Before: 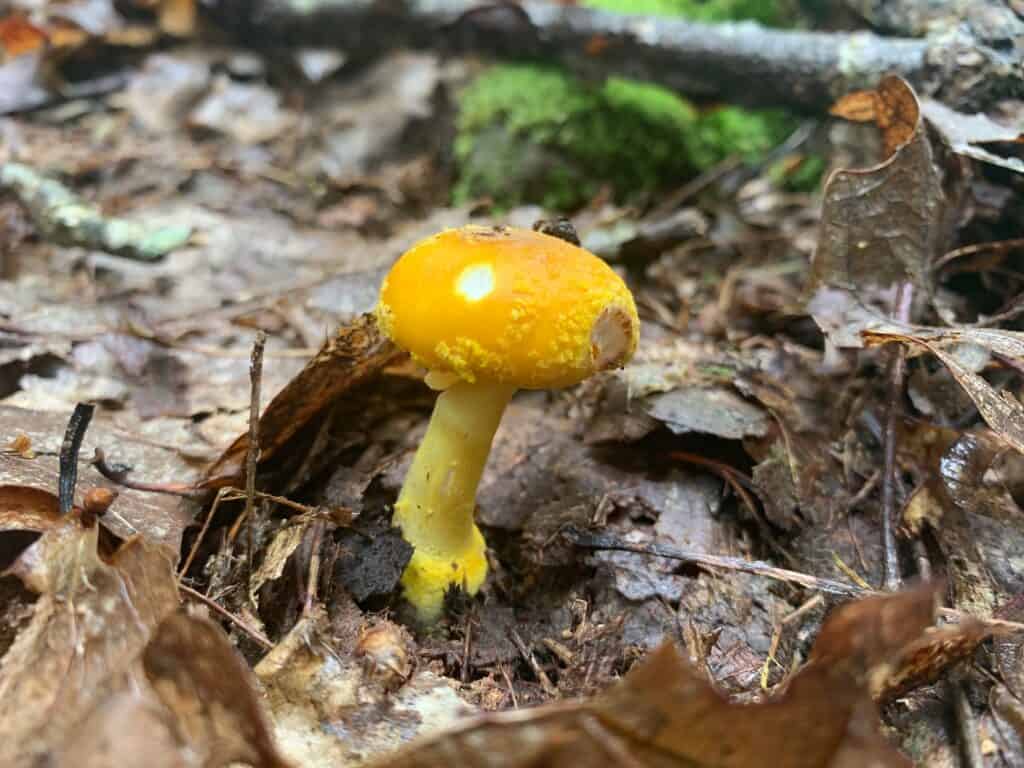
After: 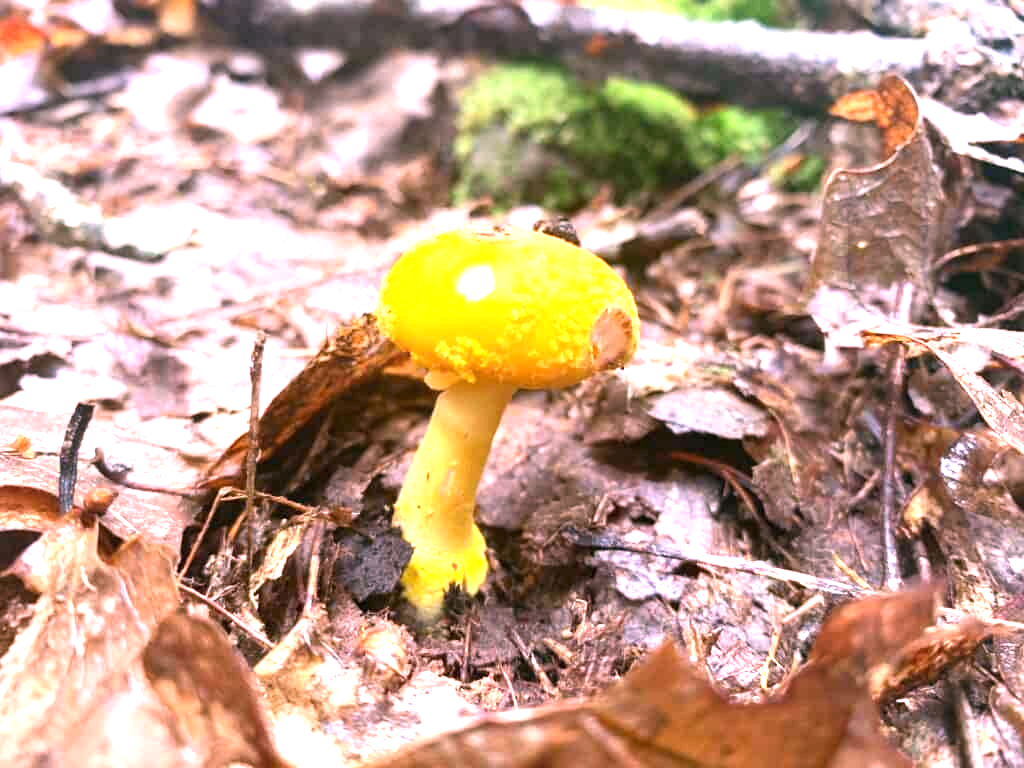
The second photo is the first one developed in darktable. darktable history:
exposure: black level correction 0, exposure 1.2 EV, compensate highlight preservation false
white balance: red 1.188, blue 1.11
